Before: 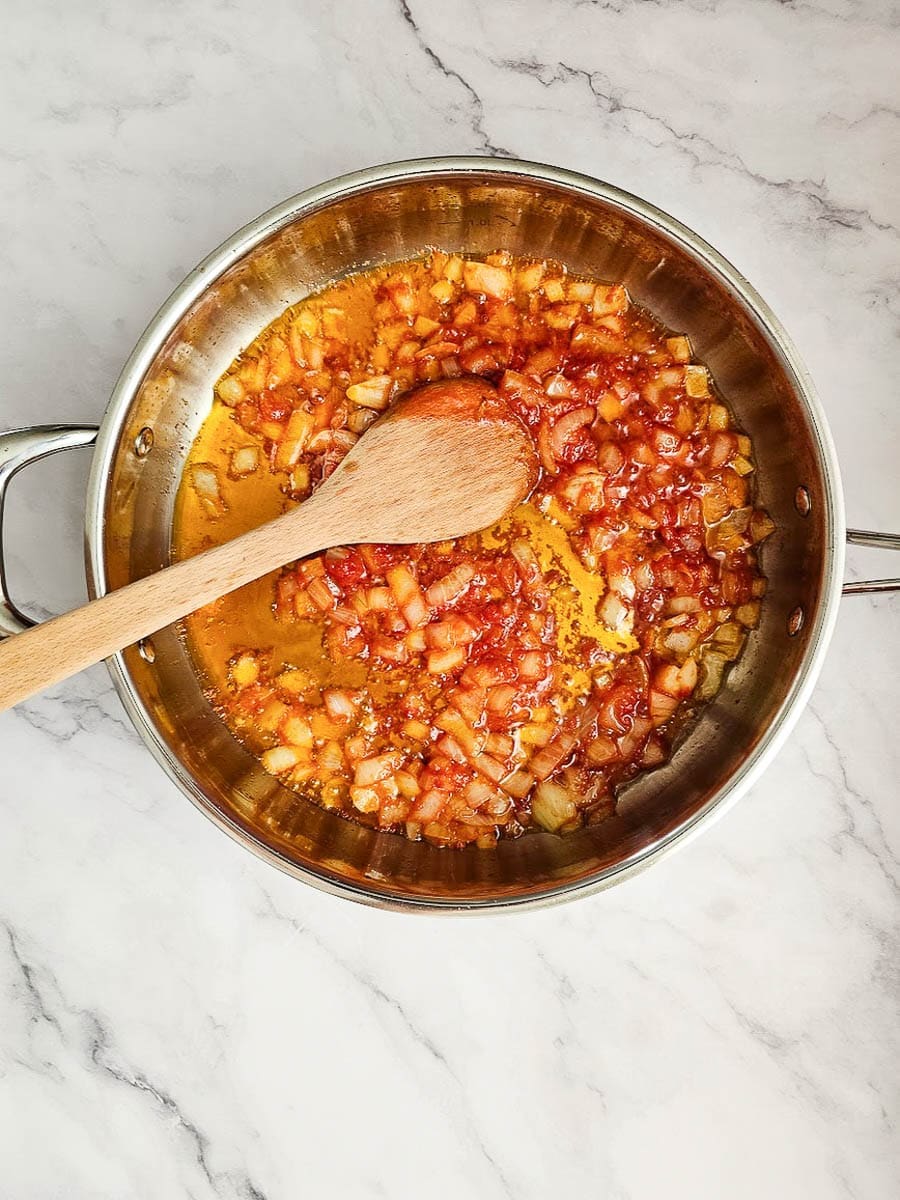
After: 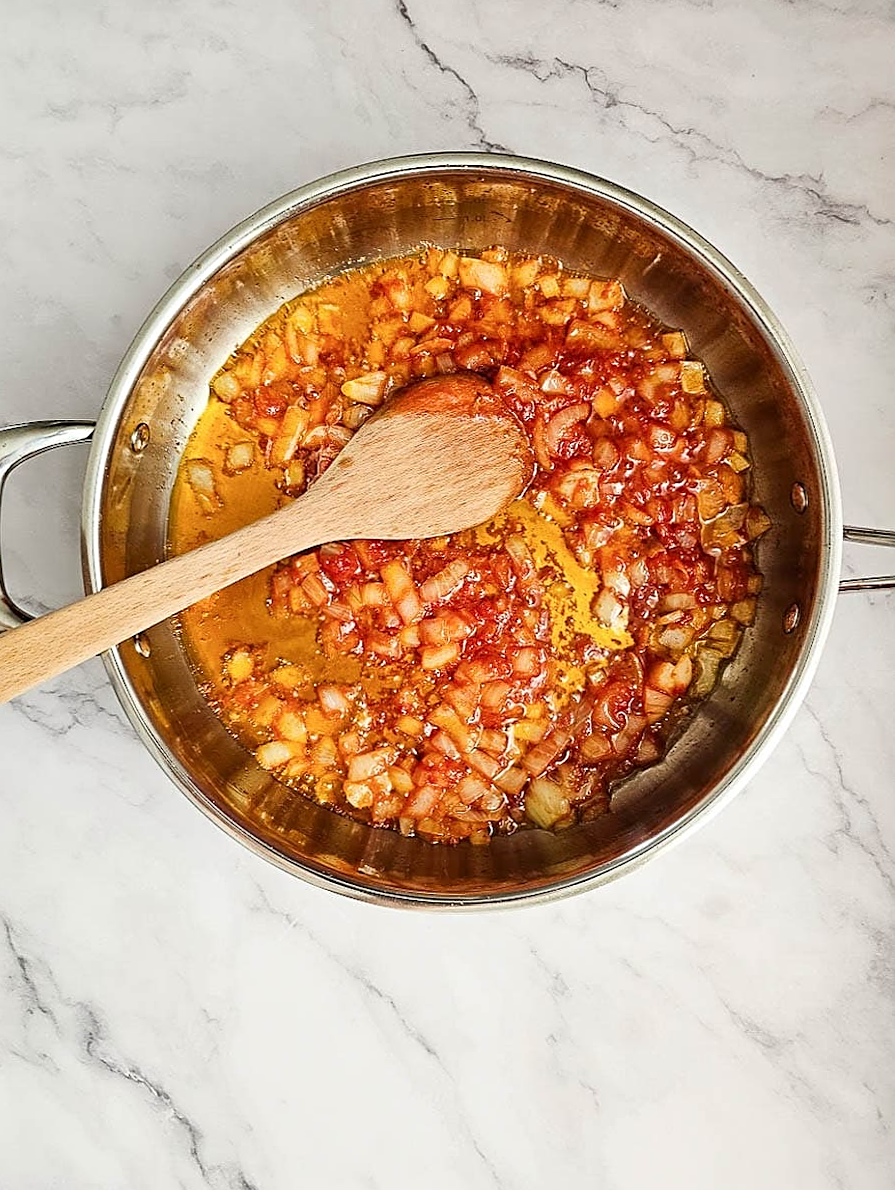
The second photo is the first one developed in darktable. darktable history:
rotate and perspective: rotation 0.192°, lens shift (horizontal) -0.015, crop left 0.005, crop right 0.996, crop top 0.006, crop bottom 0.99
sharpen: on, module defaults
